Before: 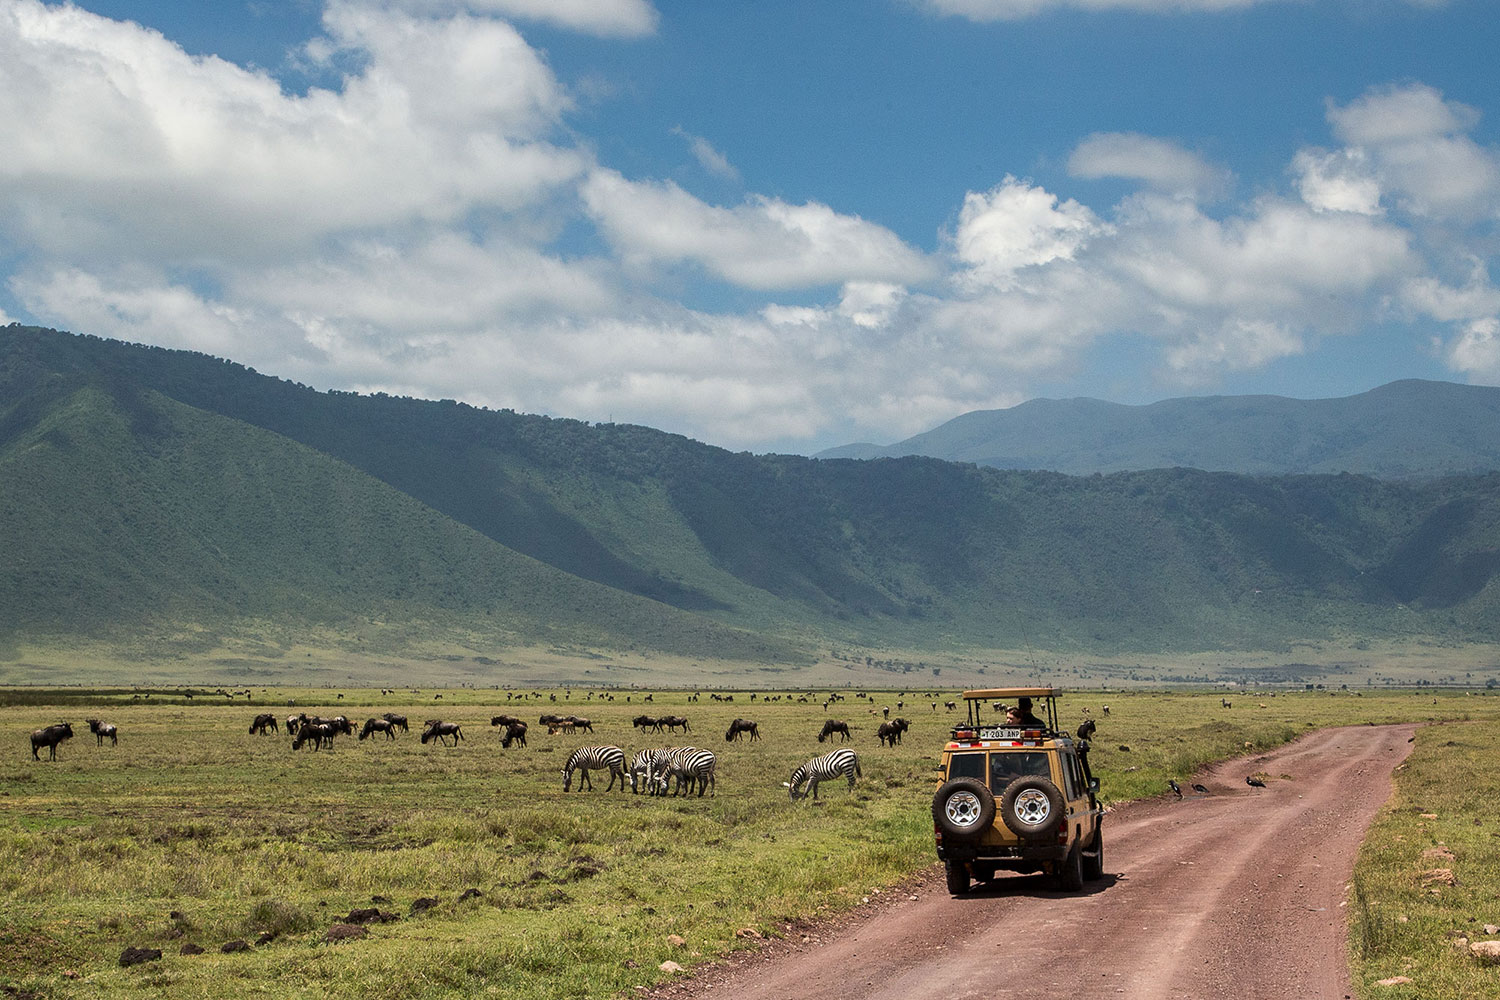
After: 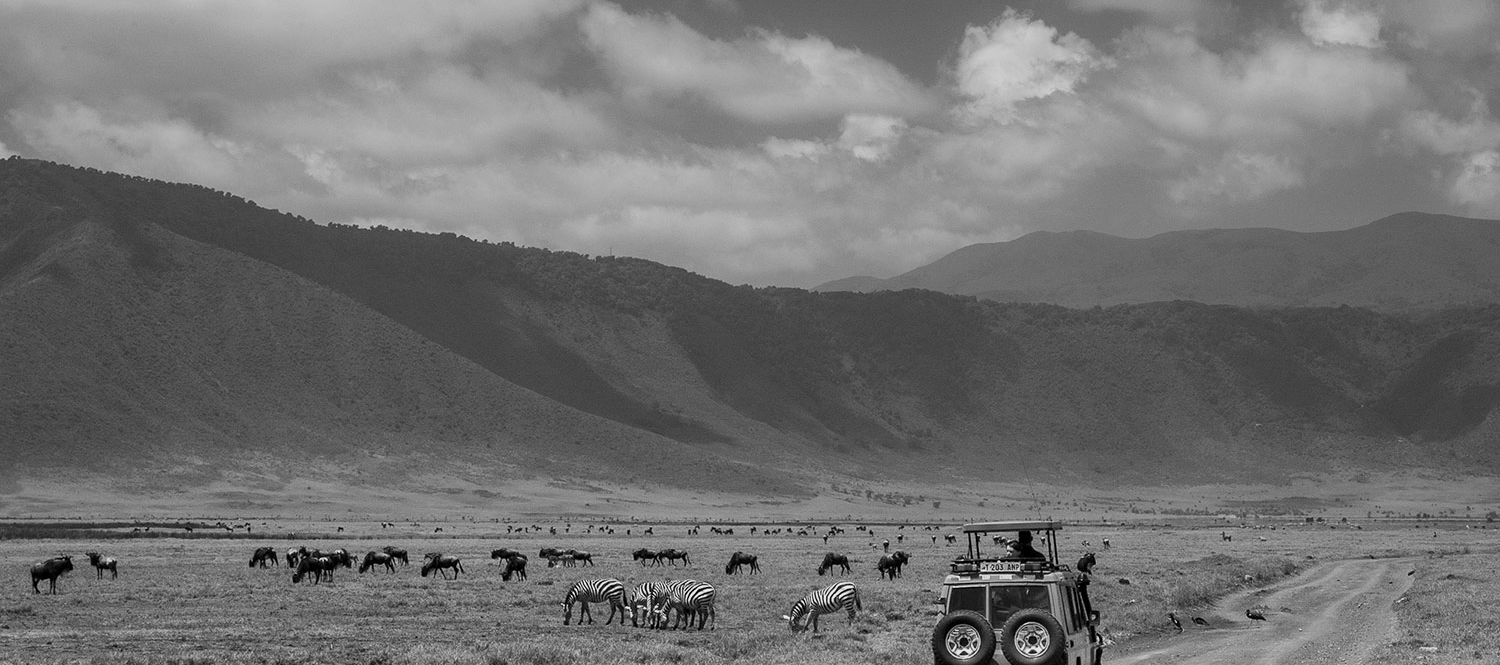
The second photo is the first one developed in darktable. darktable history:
exposure: black level correction 0.001, exposure 0.5 EV, compensate exposure bias true, compensate highlight preservation false
monochrome: a 79.32, b 81.83, size 1.1
crop: top 16.727%, bottom 16.727%
